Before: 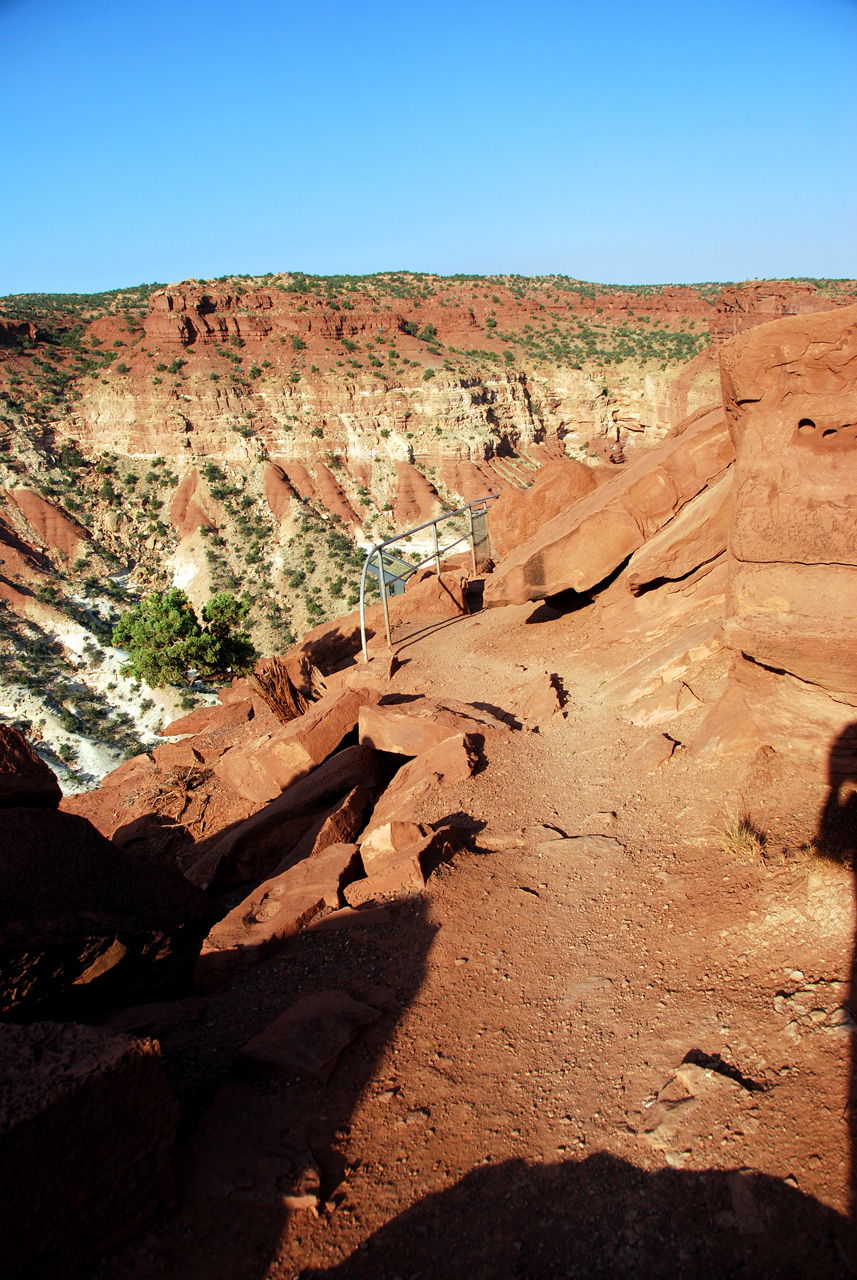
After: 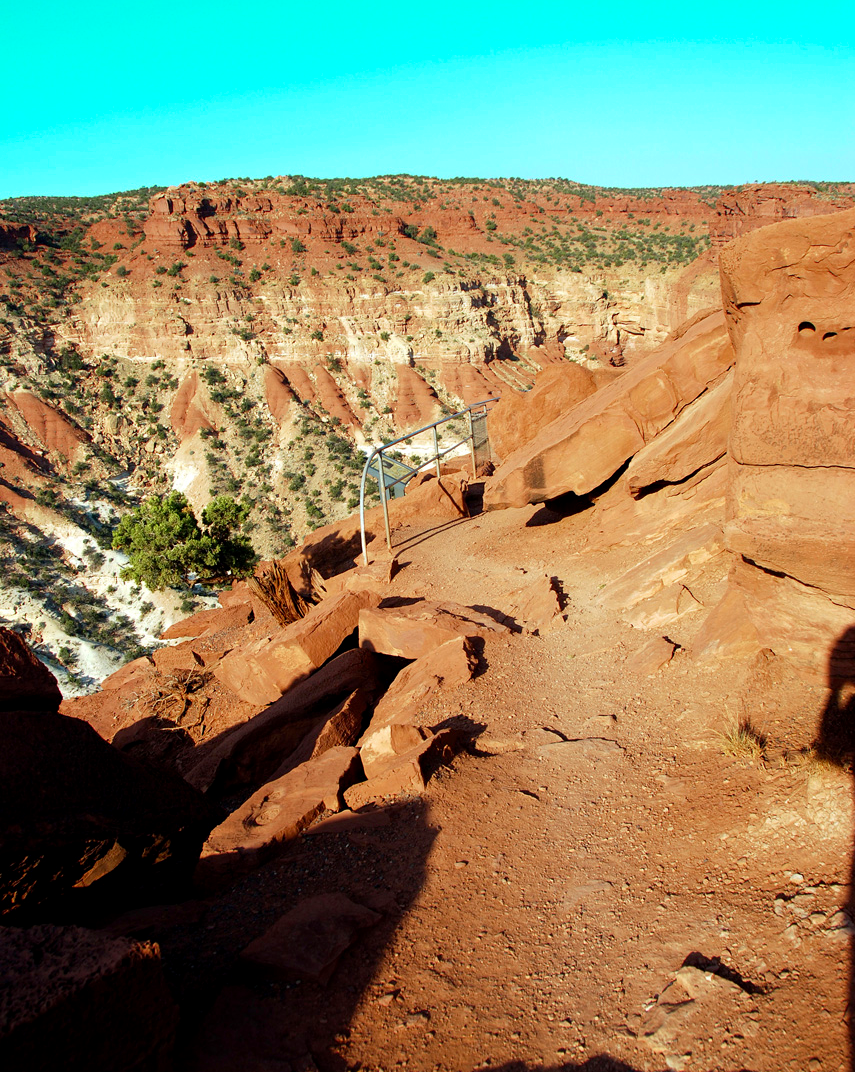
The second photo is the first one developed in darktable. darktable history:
exposure: black level correction 0.001, compensate highlight preservation false
color zones: curves: ch0 [(0.254, 0.492) (0.724, 0.62)]; ch1 [(0.25, 0.528) (0.719, 0.796)]; ch2 [(0, 0.472) (0.25, 0.5) (0.73, 0.184)]
crop: top 7.625%, bottom 8.027%
